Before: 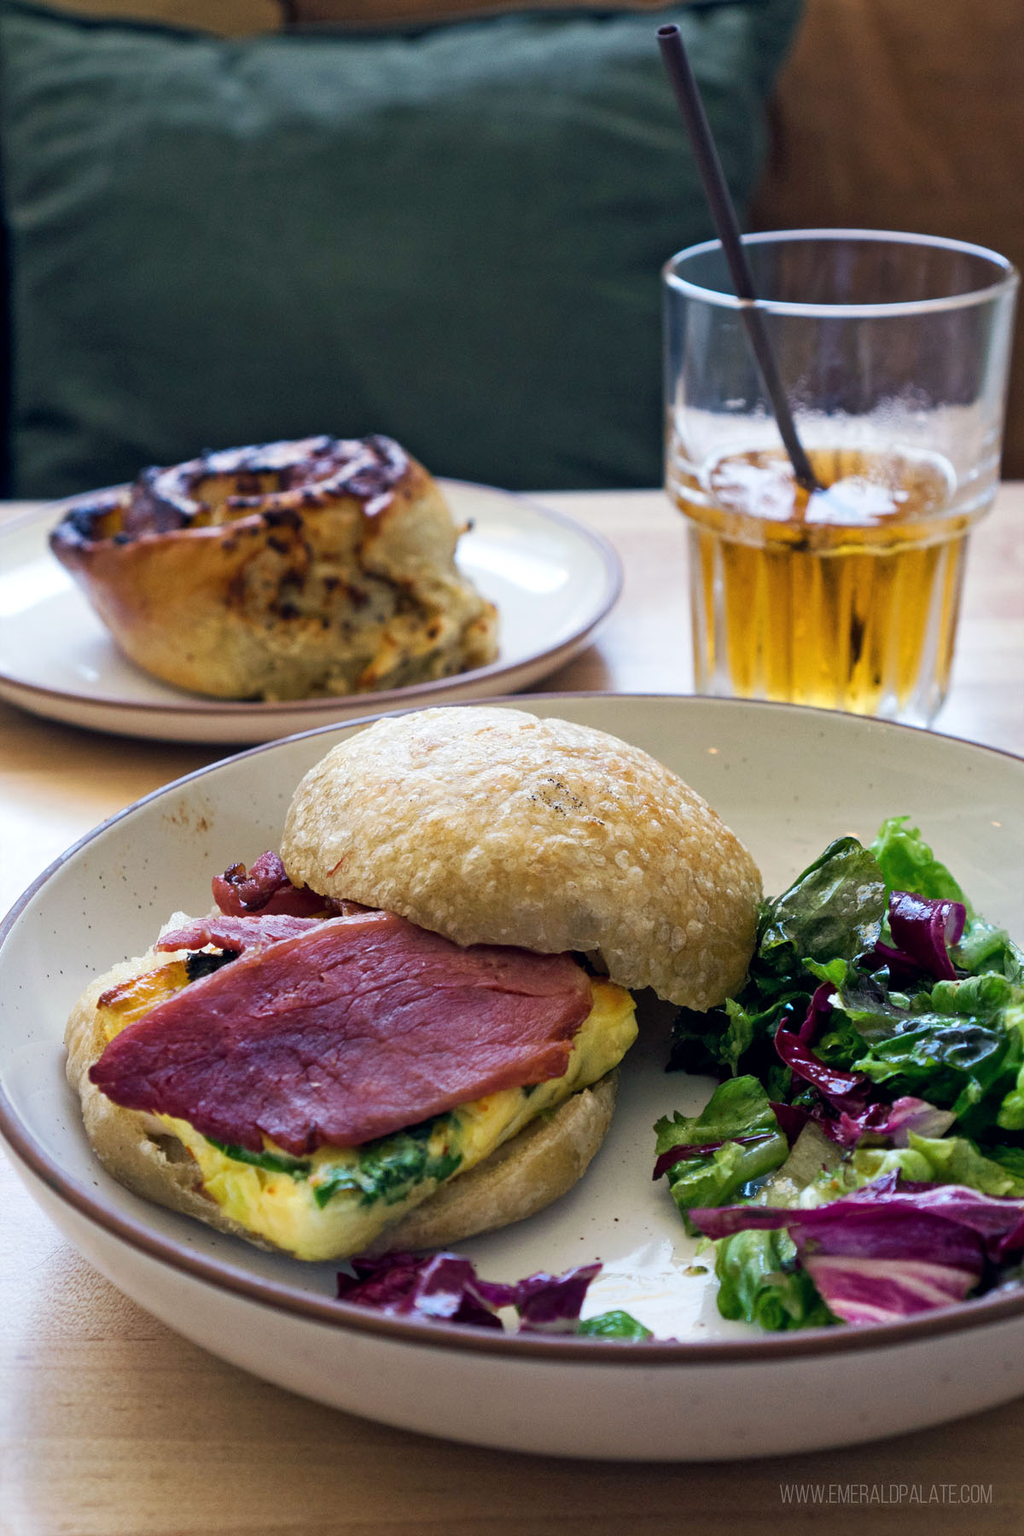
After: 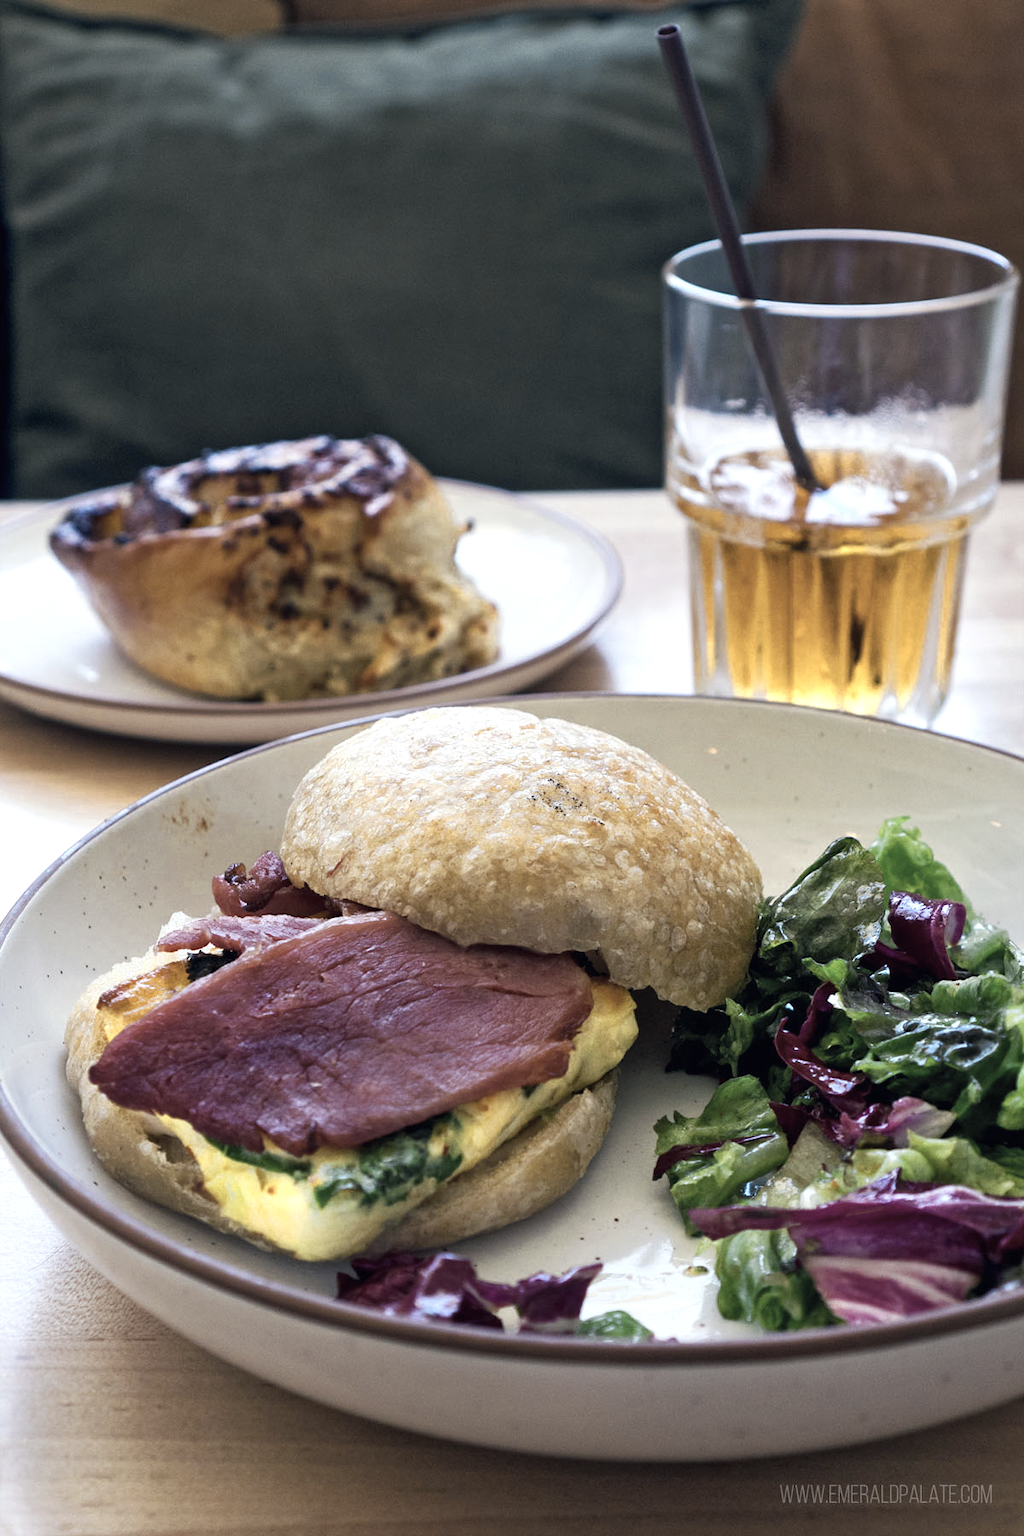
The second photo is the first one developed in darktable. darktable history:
exposure: exposure 0.258 EV, compensate highlight preservation false
contrast brightness saturation: contrast -0.02, brightness -0.01, saturation 0.03
color zones: curves: ch0 [(0, 0.485) (0.178, 0.476) (0.261, 0.623) (0.411, 0.403) (0.708, 0.603) (0.934, 0.412)]; ch1 [(0.003, 0.485) (0.149, 0.496) (0.229, 0.584) (0.326, 0.551) (0.484, 0.262) (0.757, 0.643)]
color correction: saturation 0.57
